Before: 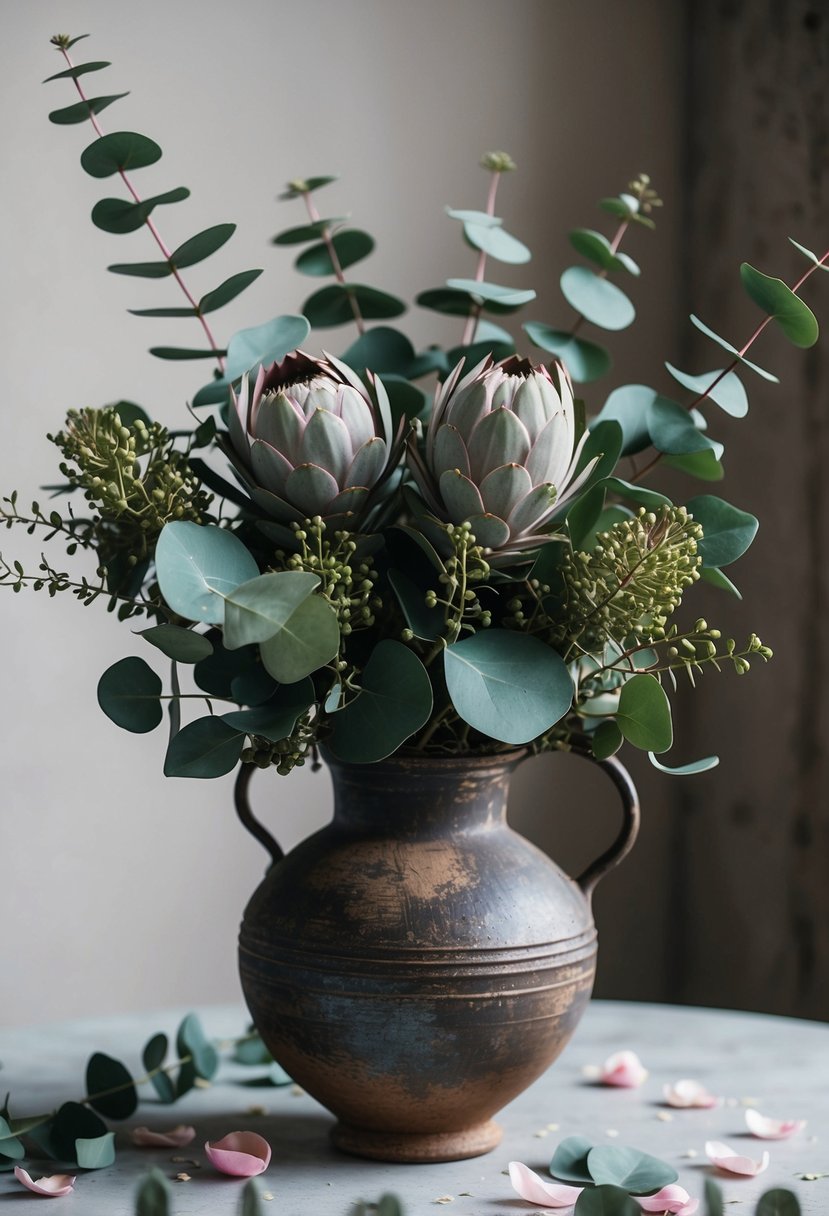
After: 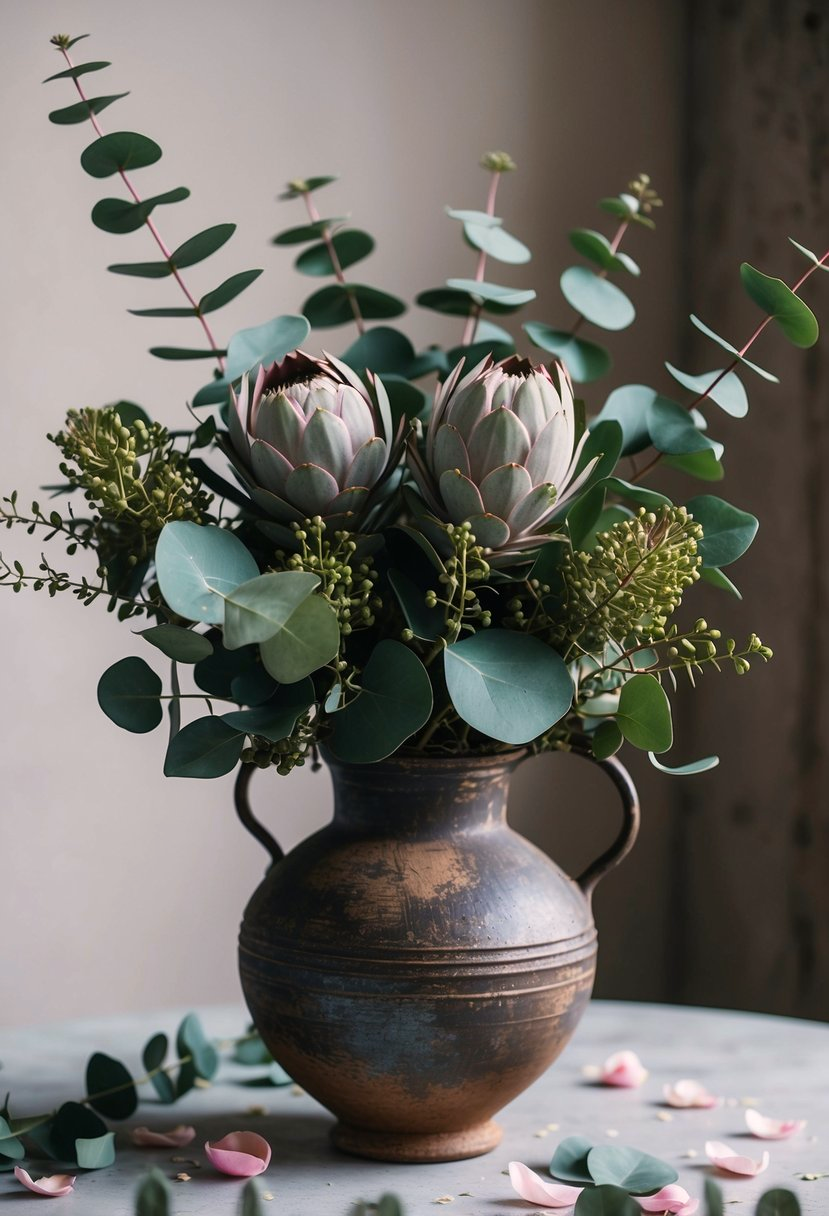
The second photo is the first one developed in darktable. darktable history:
color correction: highlights a* 3.52, highlights b* 1.64, saturation 1.15
